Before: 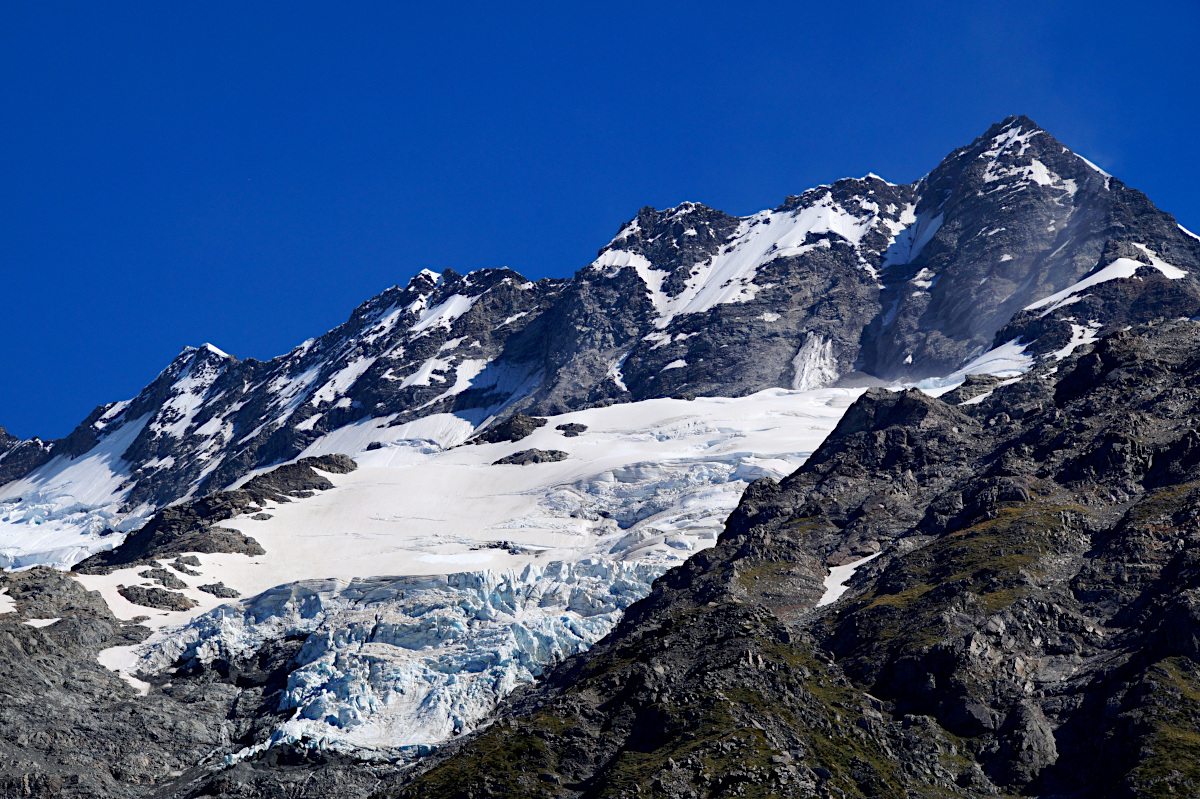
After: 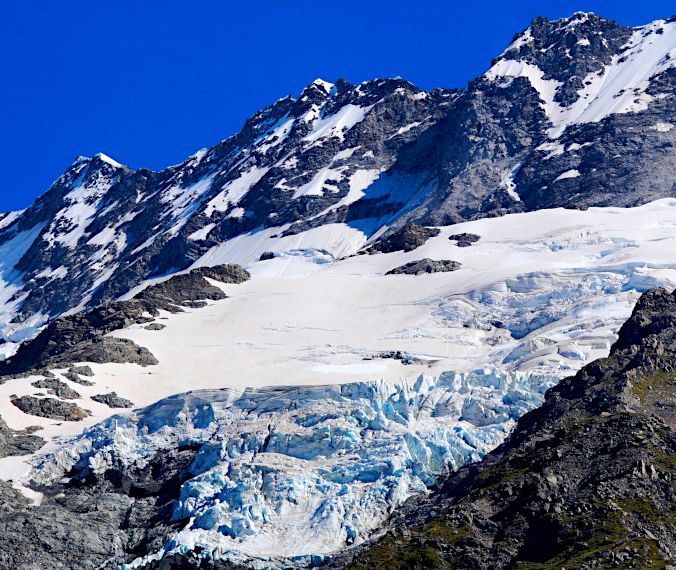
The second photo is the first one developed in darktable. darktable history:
color balance rgb: perceptual saturation grading › global saturation 25%, perceptual brilliance grading › mid-tones 10%, perceptual brilliance grading › shadows 15%, global vibrance 20%
crop: left 8.966%, top 23.852%, right 34.699%, bottom 4.703%
